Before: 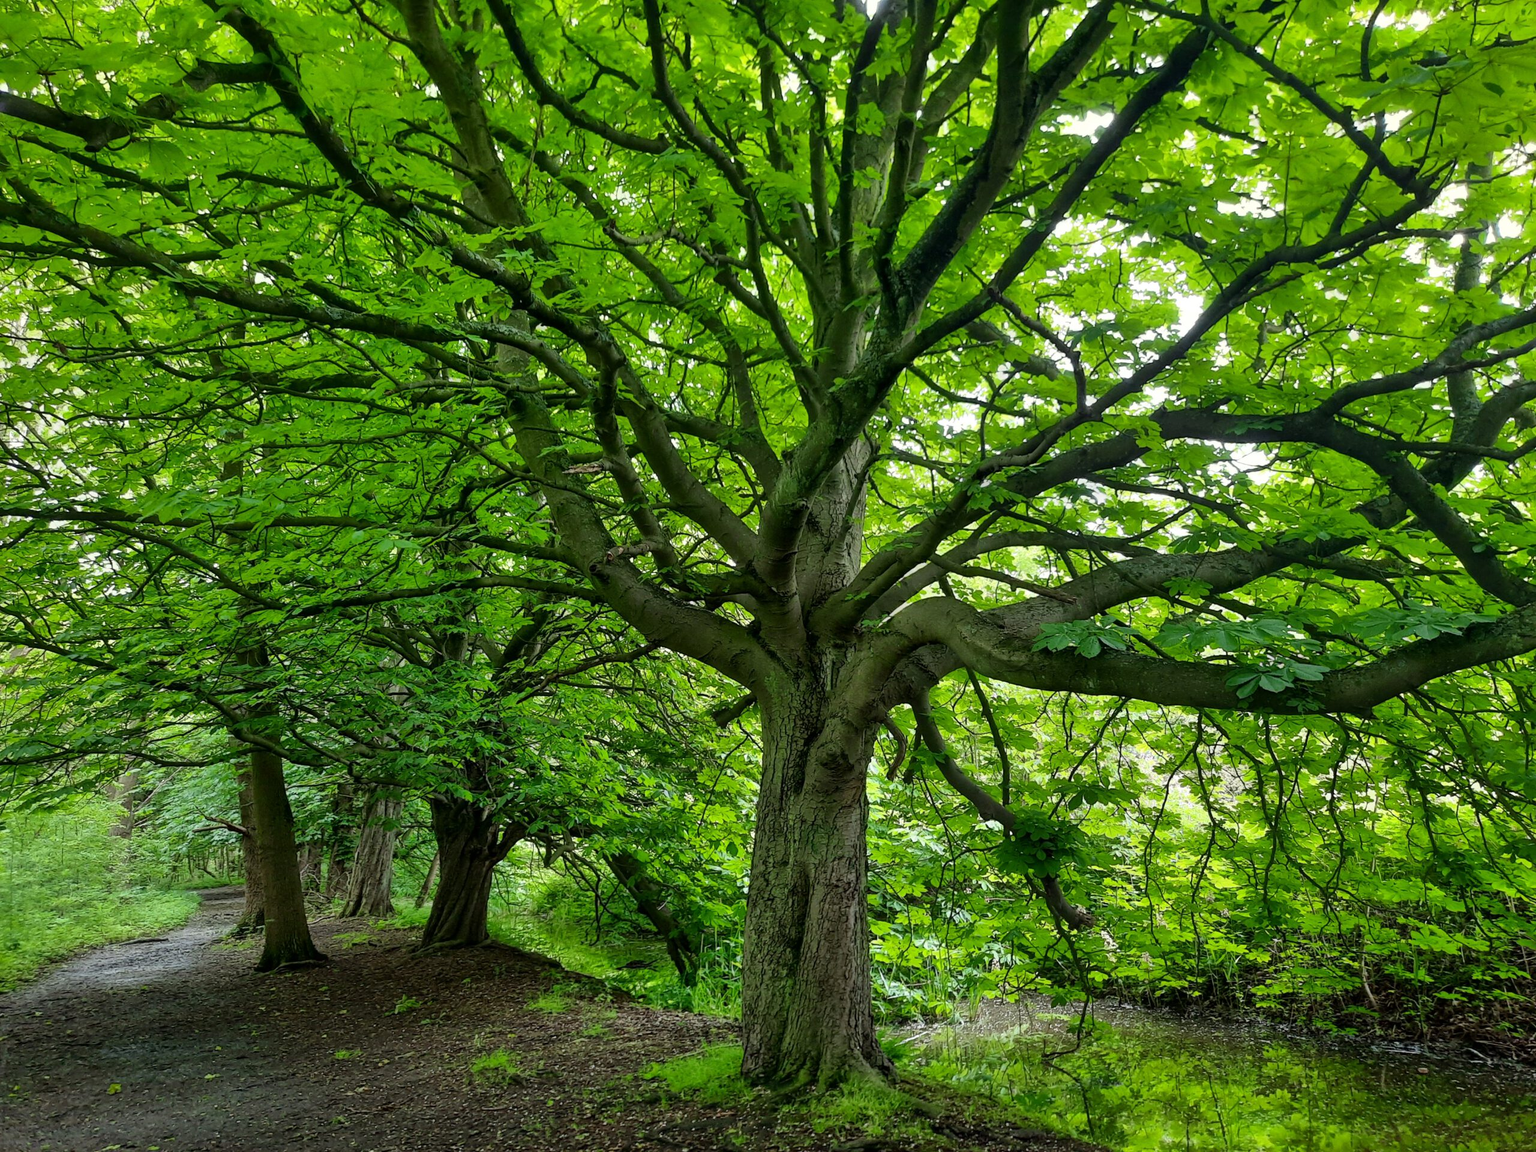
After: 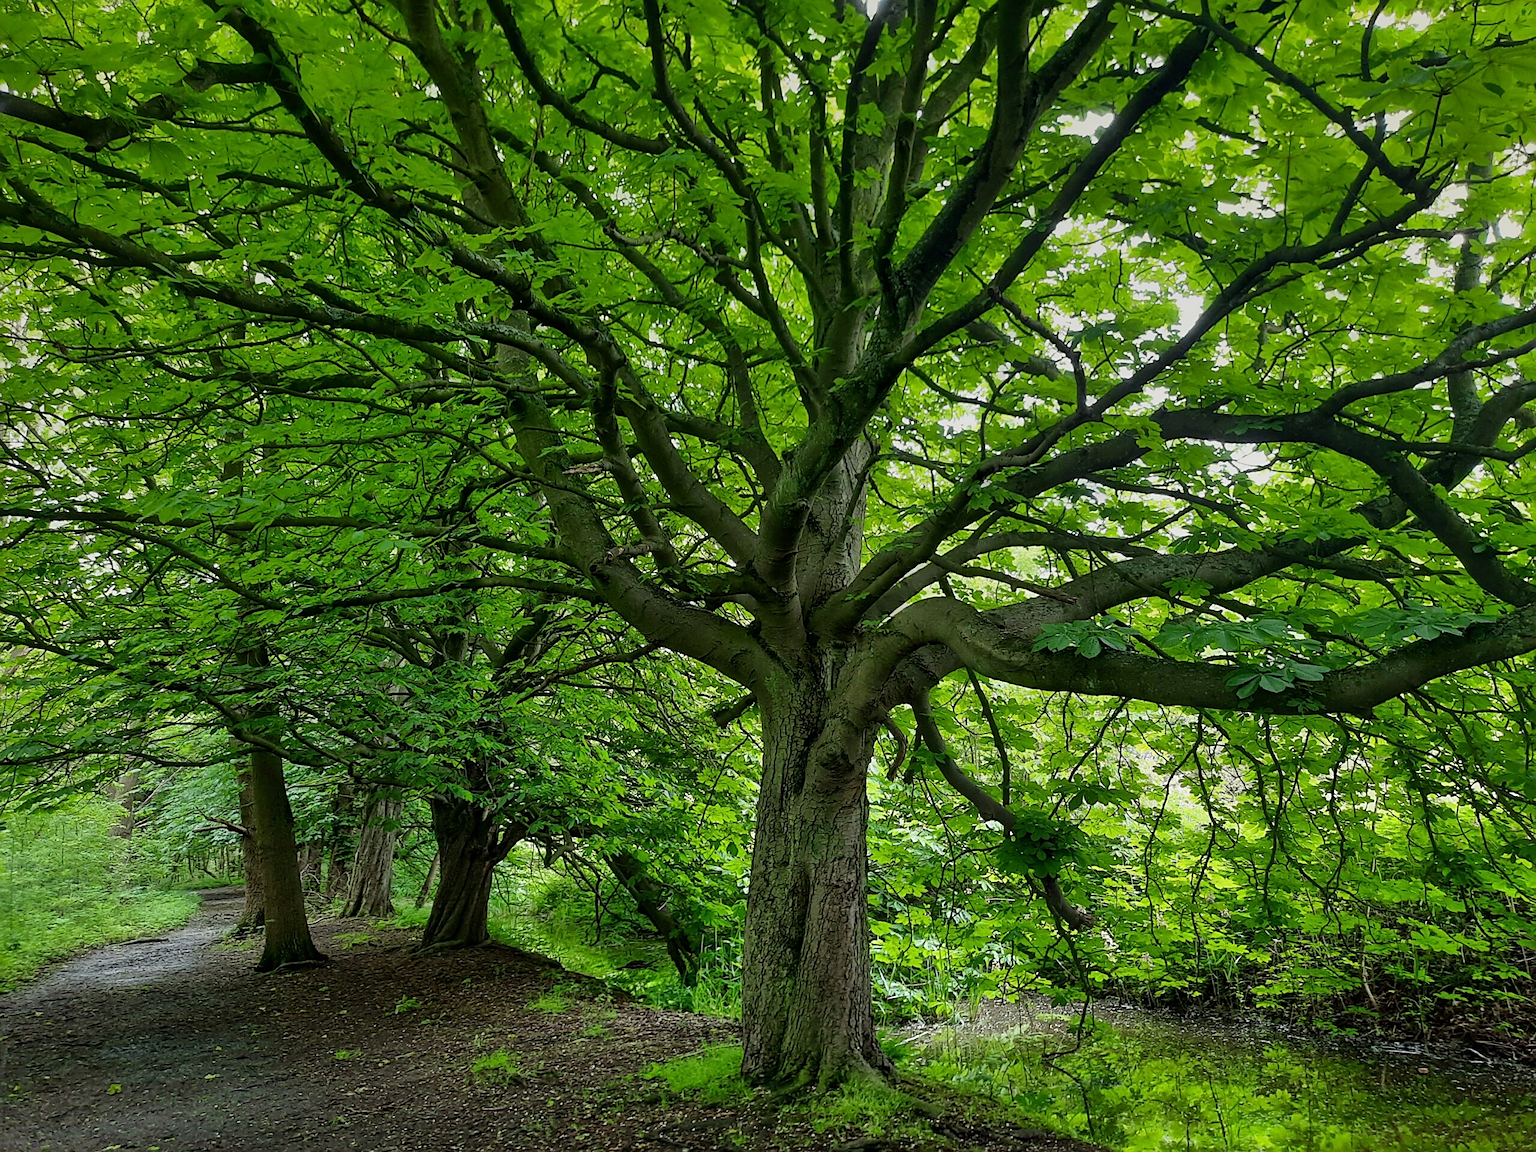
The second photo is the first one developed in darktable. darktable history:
graduated density: rotation -0.352°, offset 57.64
exposure: compensate highlight preservation false
sharpen: on, module defaults
